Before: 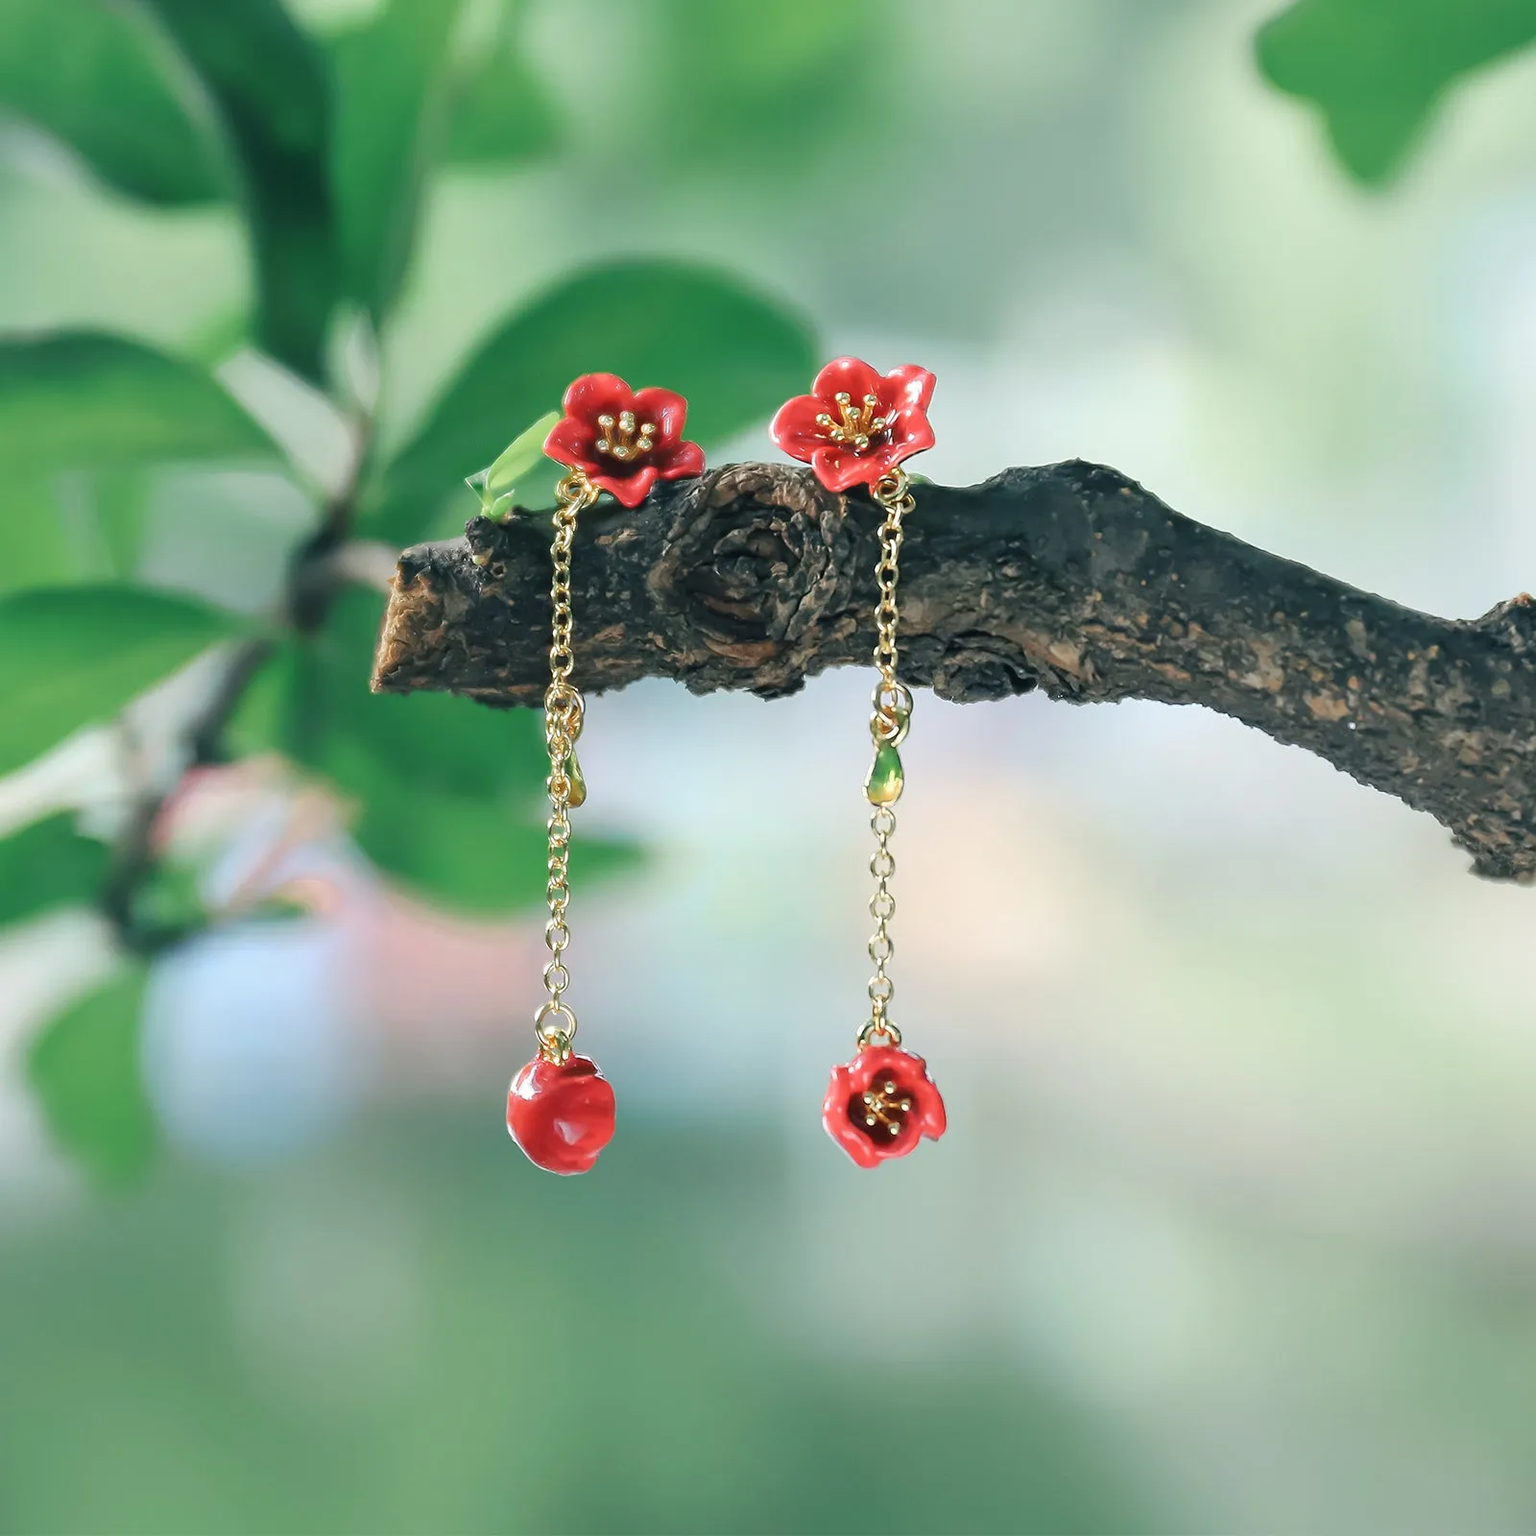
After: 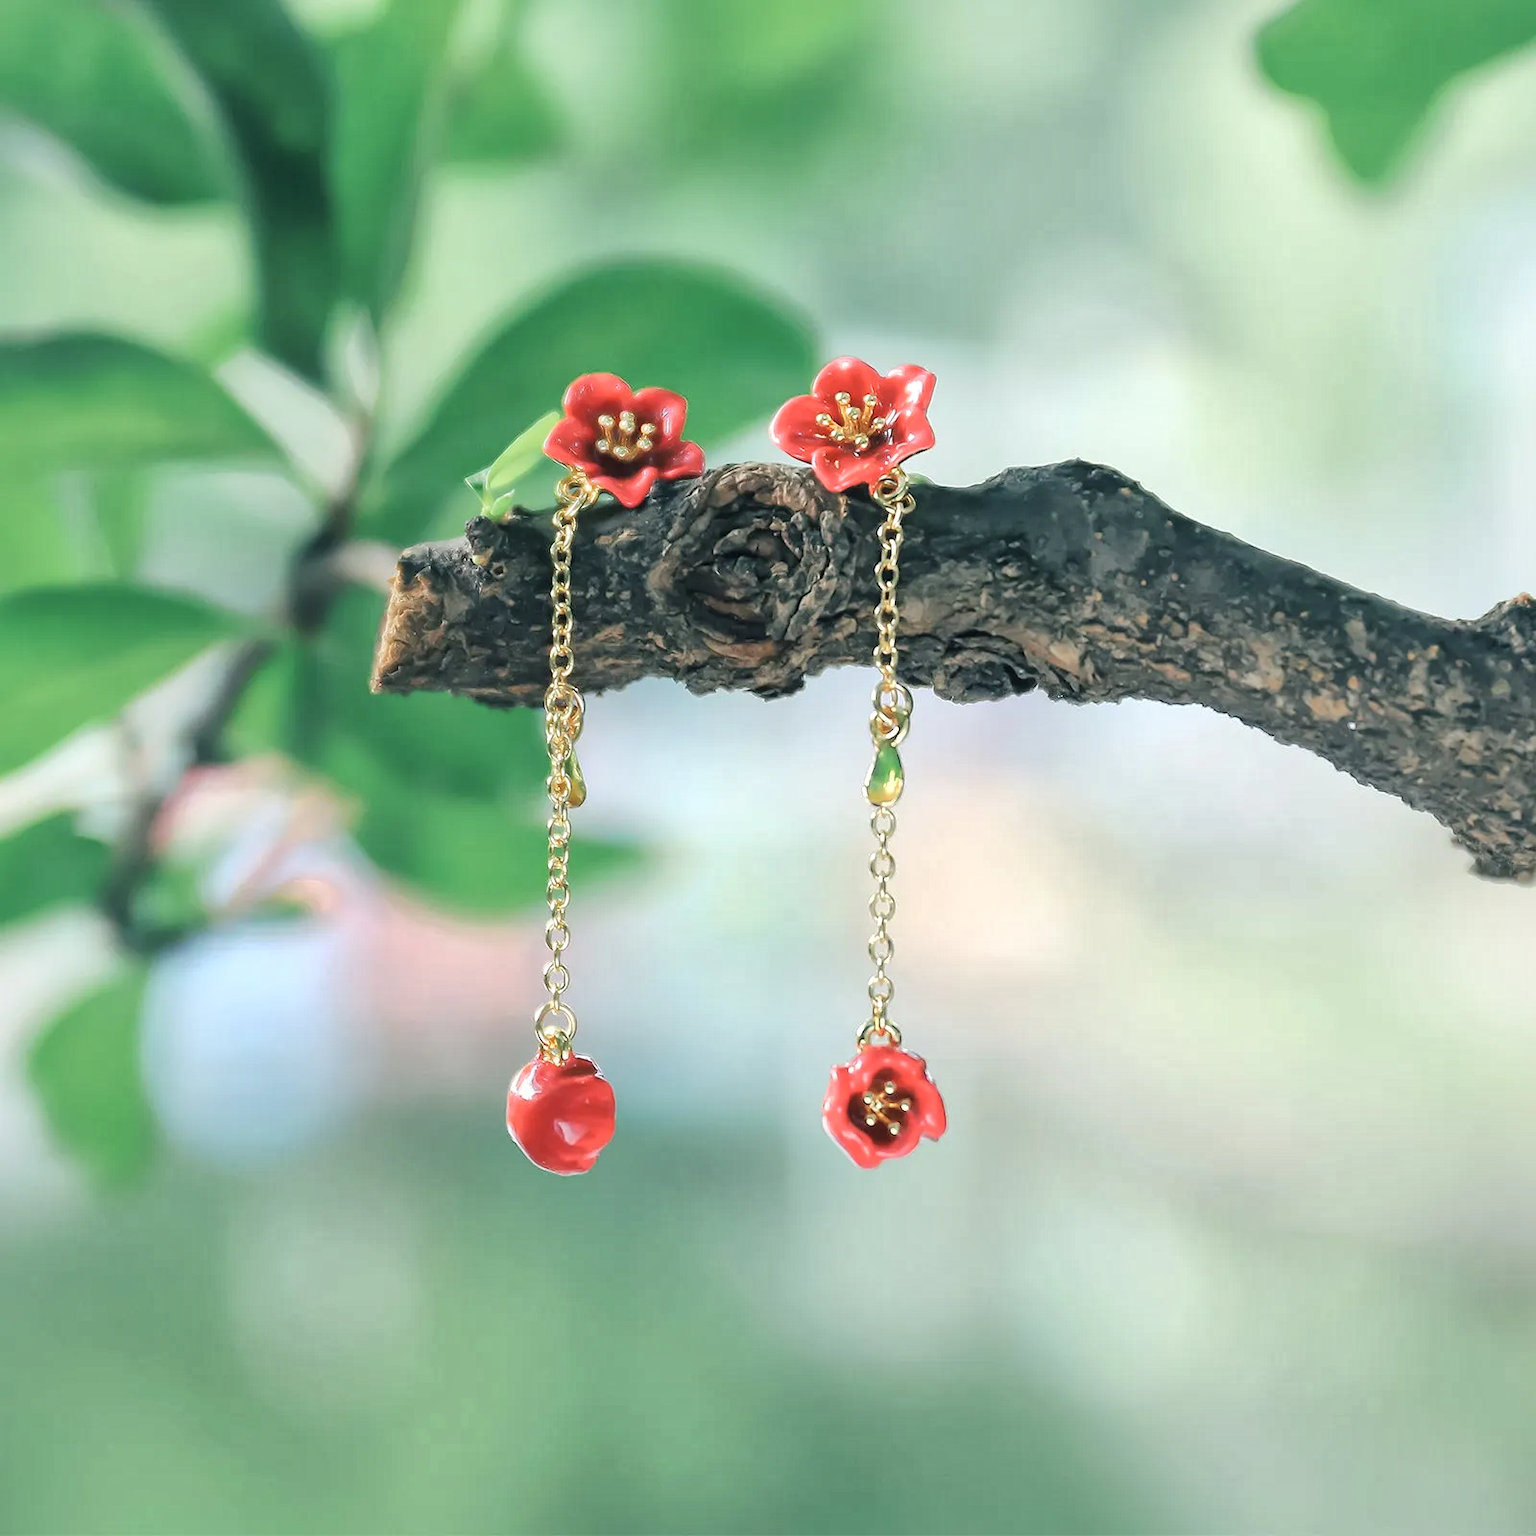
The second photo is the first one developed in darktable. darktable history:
global tonemap: drago (1, 100), detail 1
tone equalizer: on, module defaults
